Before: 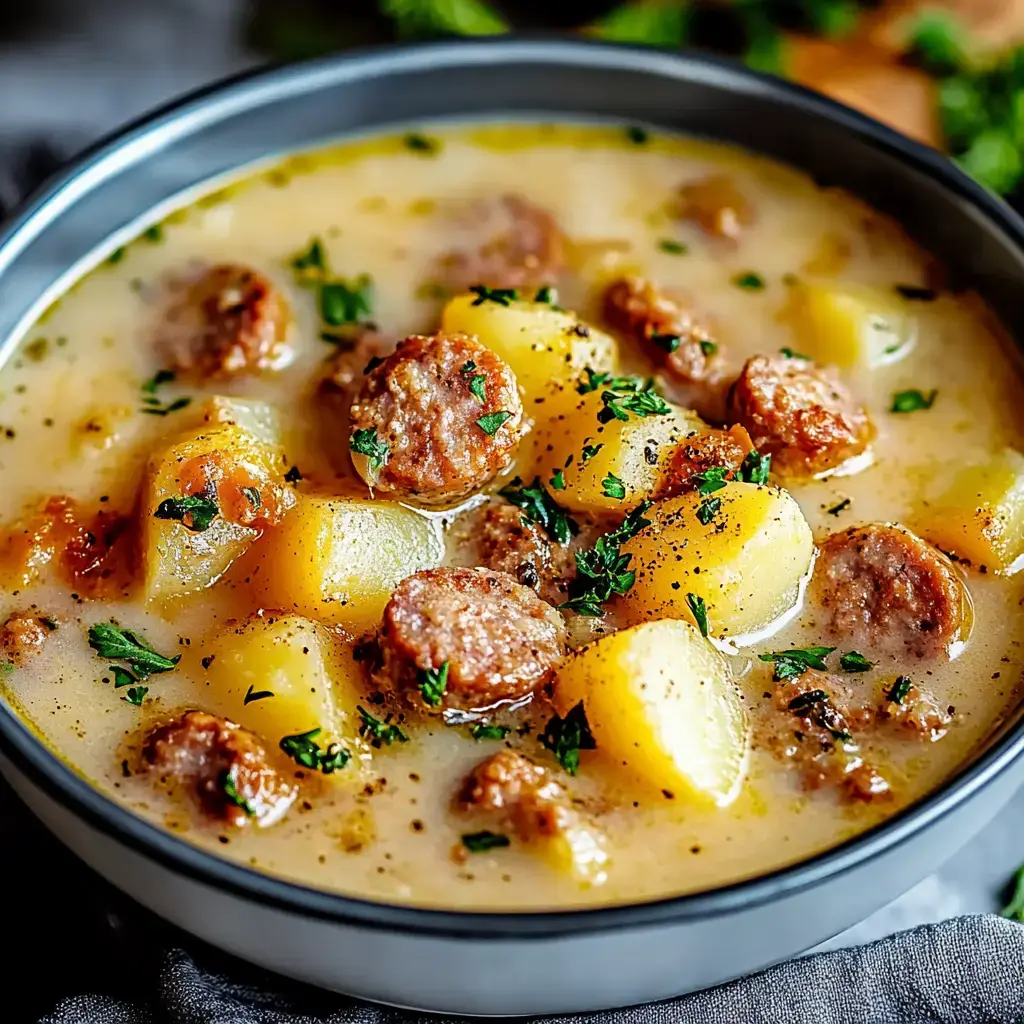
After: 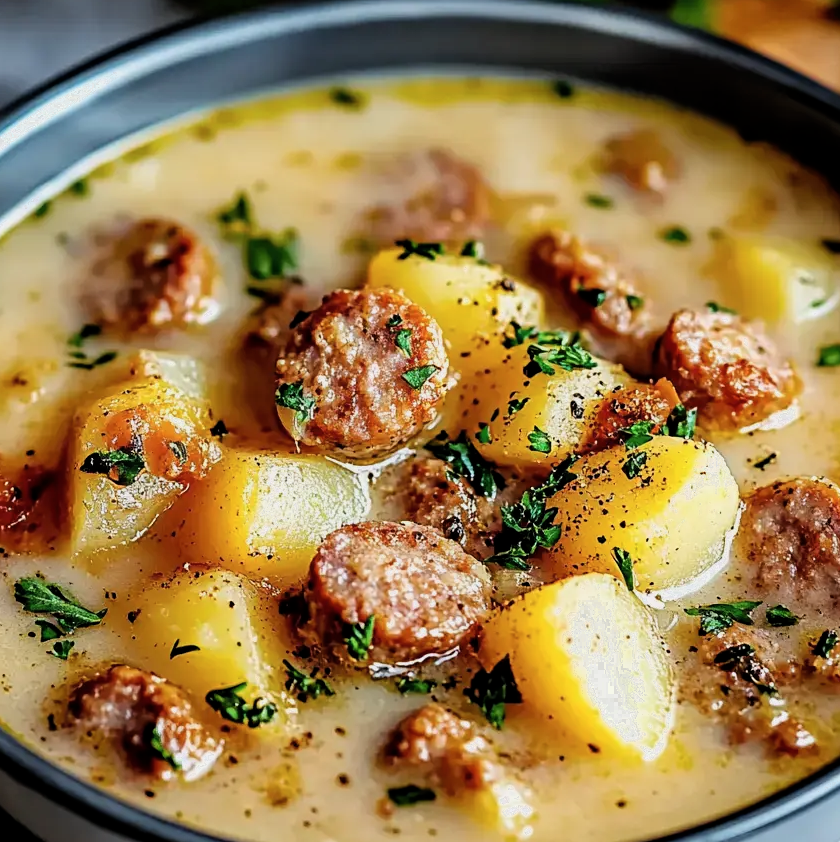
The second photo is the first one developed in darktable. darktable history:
contrast brightness saturation: contrast 0.014, saturation -0.049
filmic rgb: middle gray luminance 18.41%, black relative exposure -11.4 EV, white relative exposure 2.55 EV, threshold 3.04 EV, target black luminance 0%, hardness 8.44, latitude 98.54%, contrast 1.081, shadows ↔ highlights balance 0.325%, enable highlight reconstruction true
crop and rotate: left 7.291%, top 4.561%, right 10.635%, bottom 13.141%
